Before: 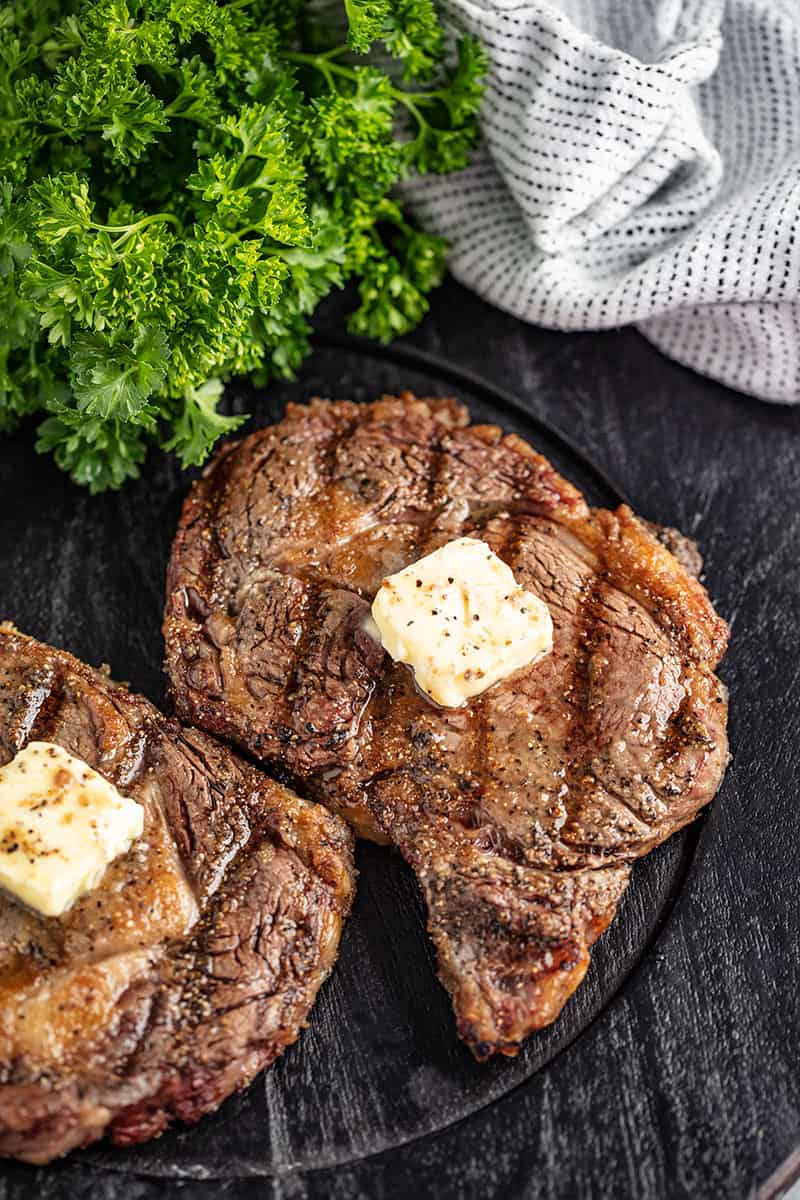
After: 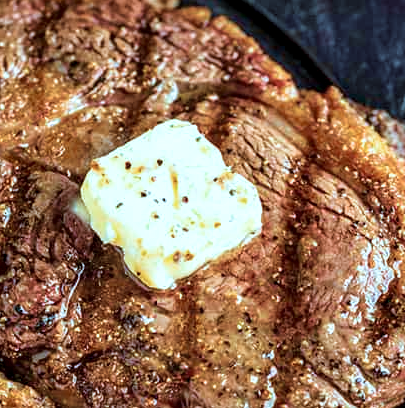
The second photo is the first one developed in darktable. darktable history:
local contrast: highlights 83%, shadows 80%
velvia: strength 66.38%, mid-tones bias 0.971
crop: left 36.417%, top 34.847%, right 12.922%, bottom 31.101%
color correction: highlights a* -11.96, highlights b* -15.68
